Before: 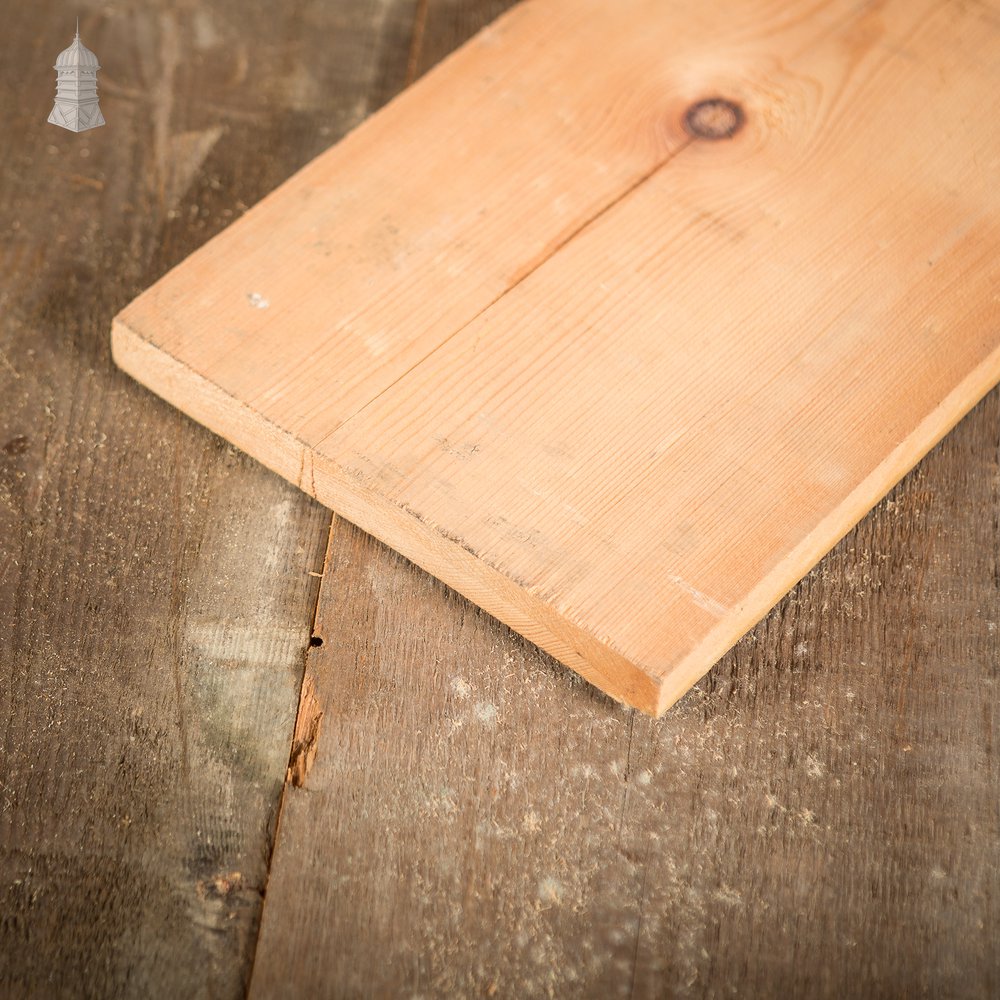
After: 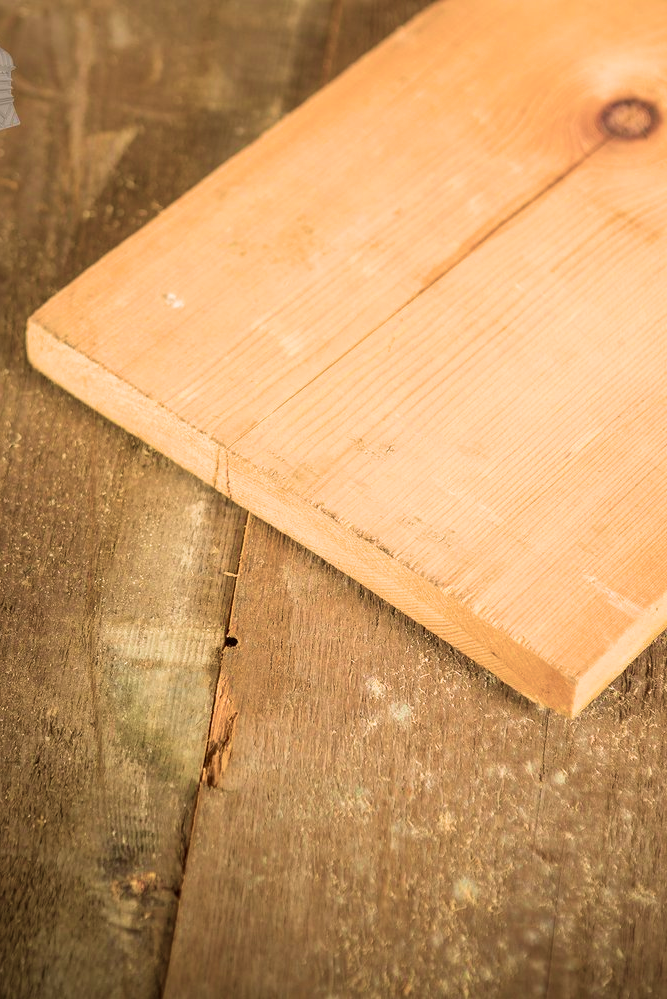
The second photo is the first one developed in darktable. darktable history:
crop and rotate: left 8.527%, right 24.718%
velvia: strength 73.52%
exposure: compensate exposure bias true, compensate highlight preservation false
